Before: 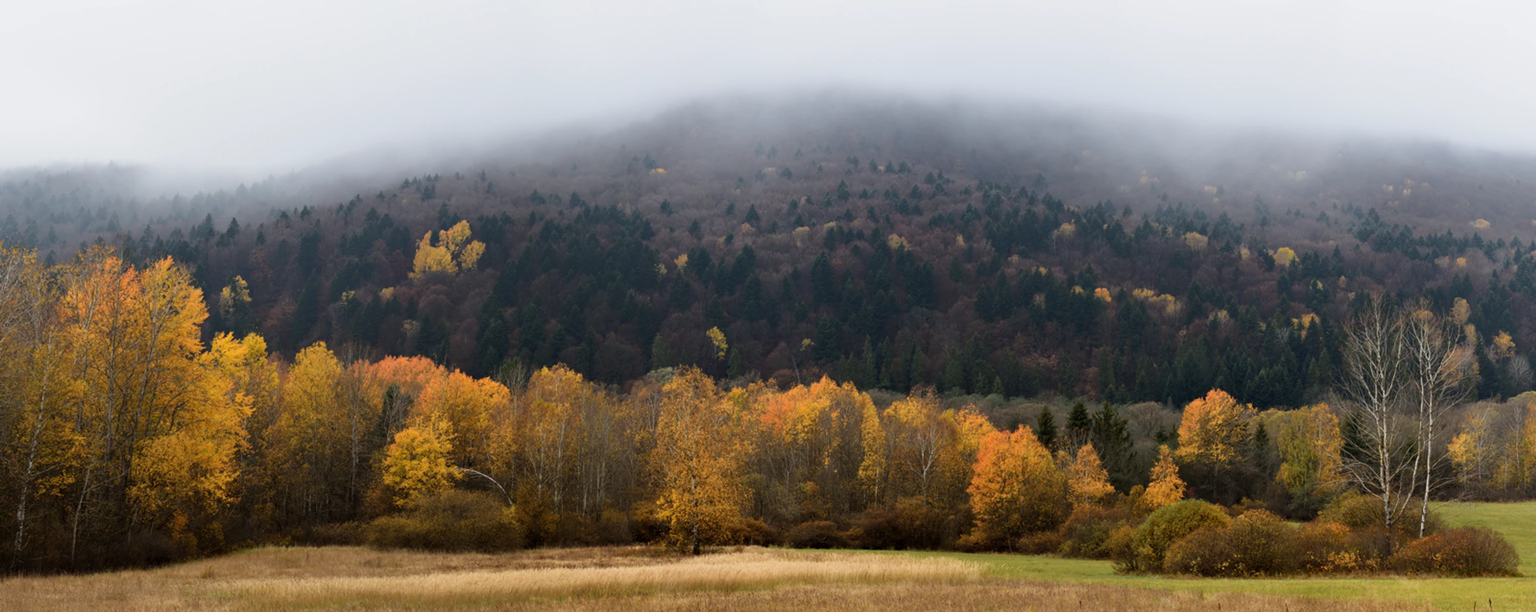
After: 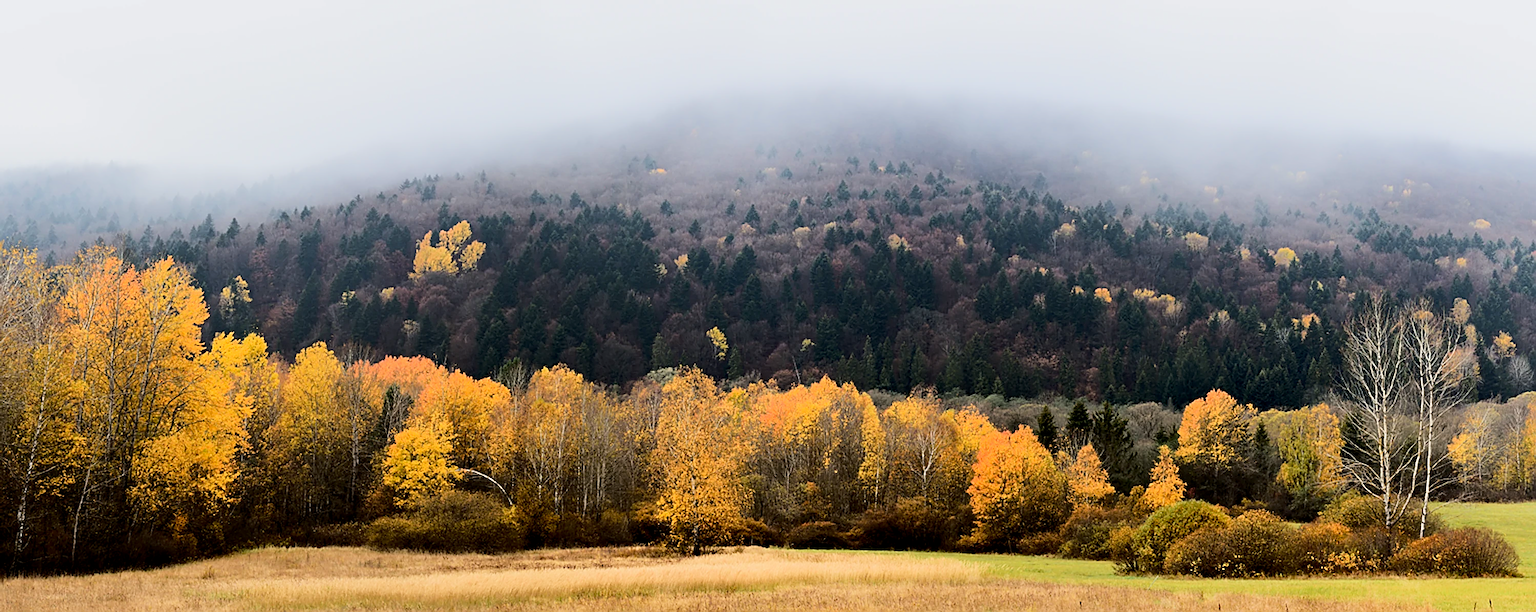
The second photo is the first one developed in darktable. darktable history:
exposure: black level correction 0.006, exposure -0.222 EV, compensate highlight preservation false
sharpen: amount 1.006
base curve: preserve colors none
tone equalizer: -7 EV 0.15 EV, -6 EV 0.627 EV, -5 EV 1.14 EV, -4 EV 1.36 EV, -3 EV 1.17 EV, -2 EV 0.6 EV, -1 EV 0.148 EV, edges refinement/feathering 500, mask exposure compensation -1.57 EV, preserve details no
